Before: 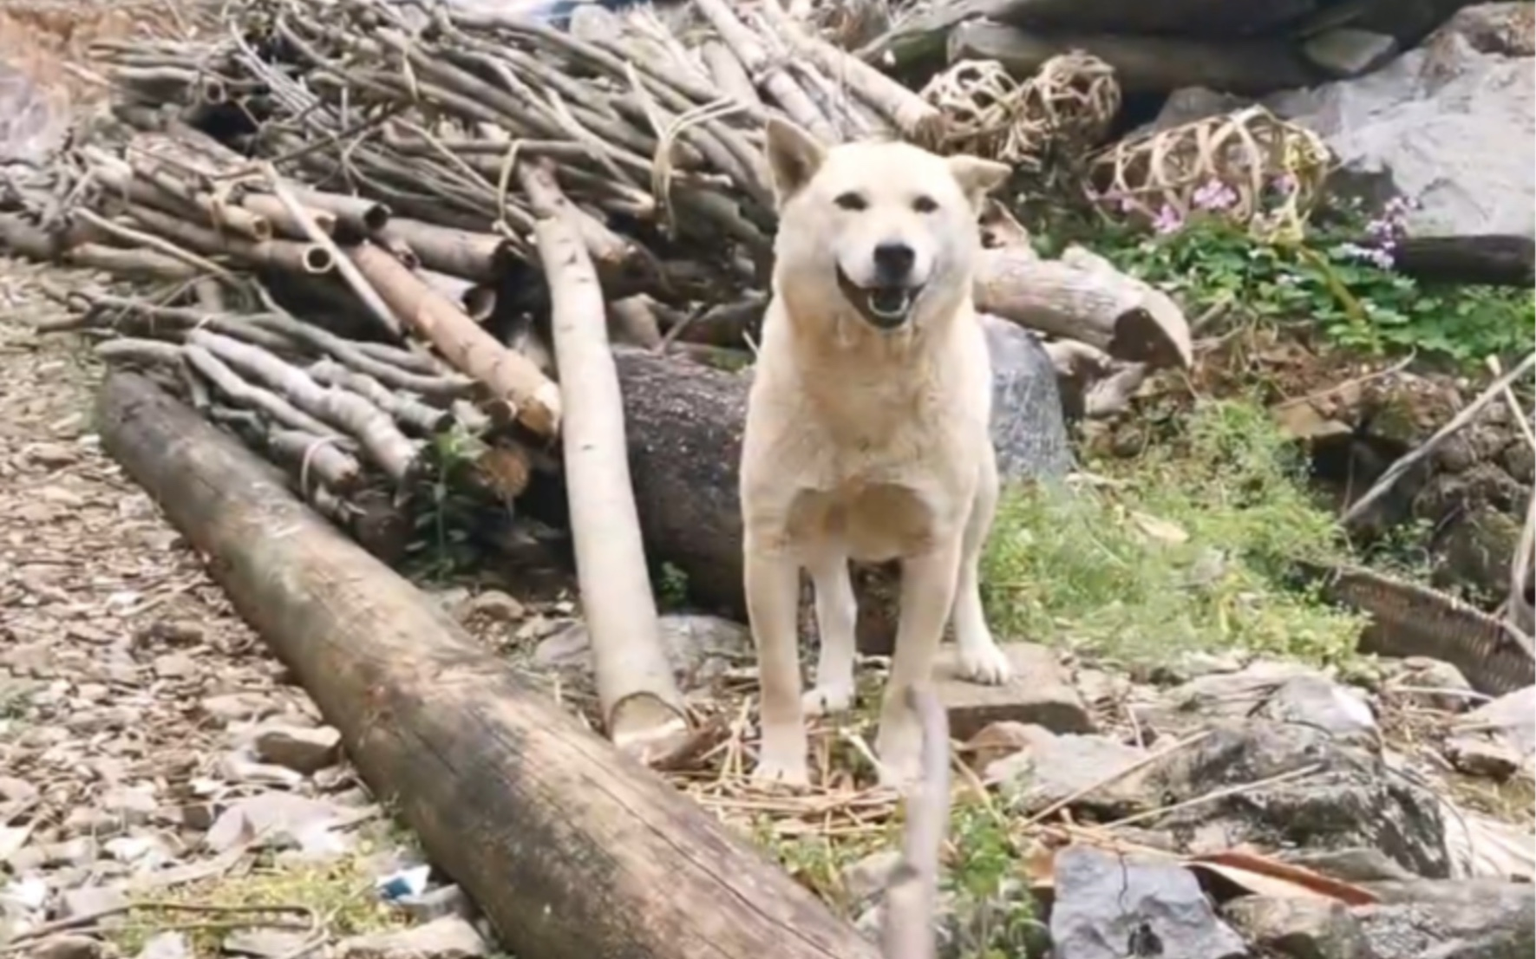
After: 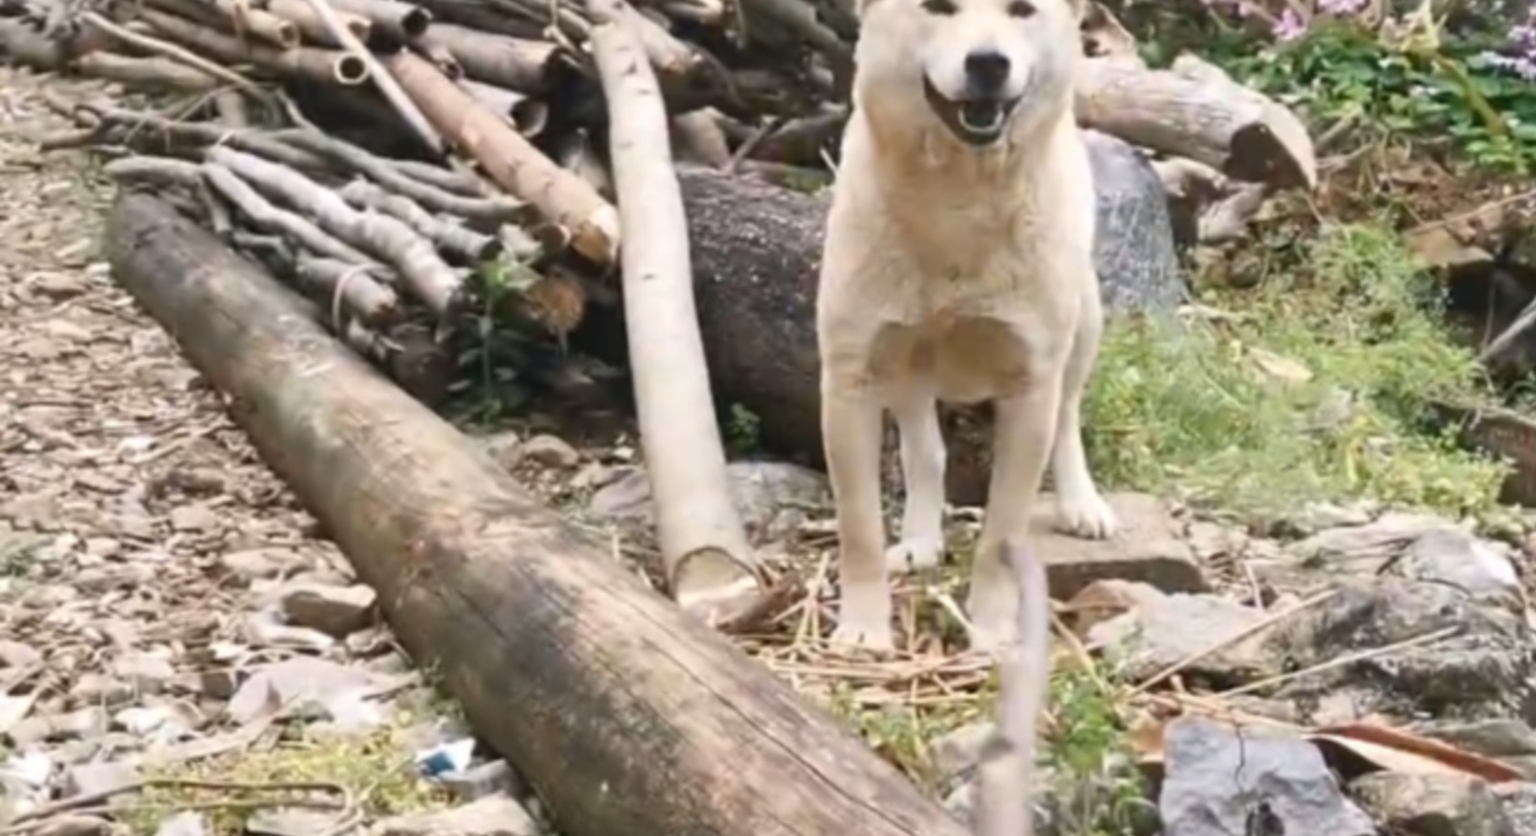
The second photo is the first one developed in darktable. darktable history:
crop: top 20.612%, right 9.416%, bottom 0.309%
